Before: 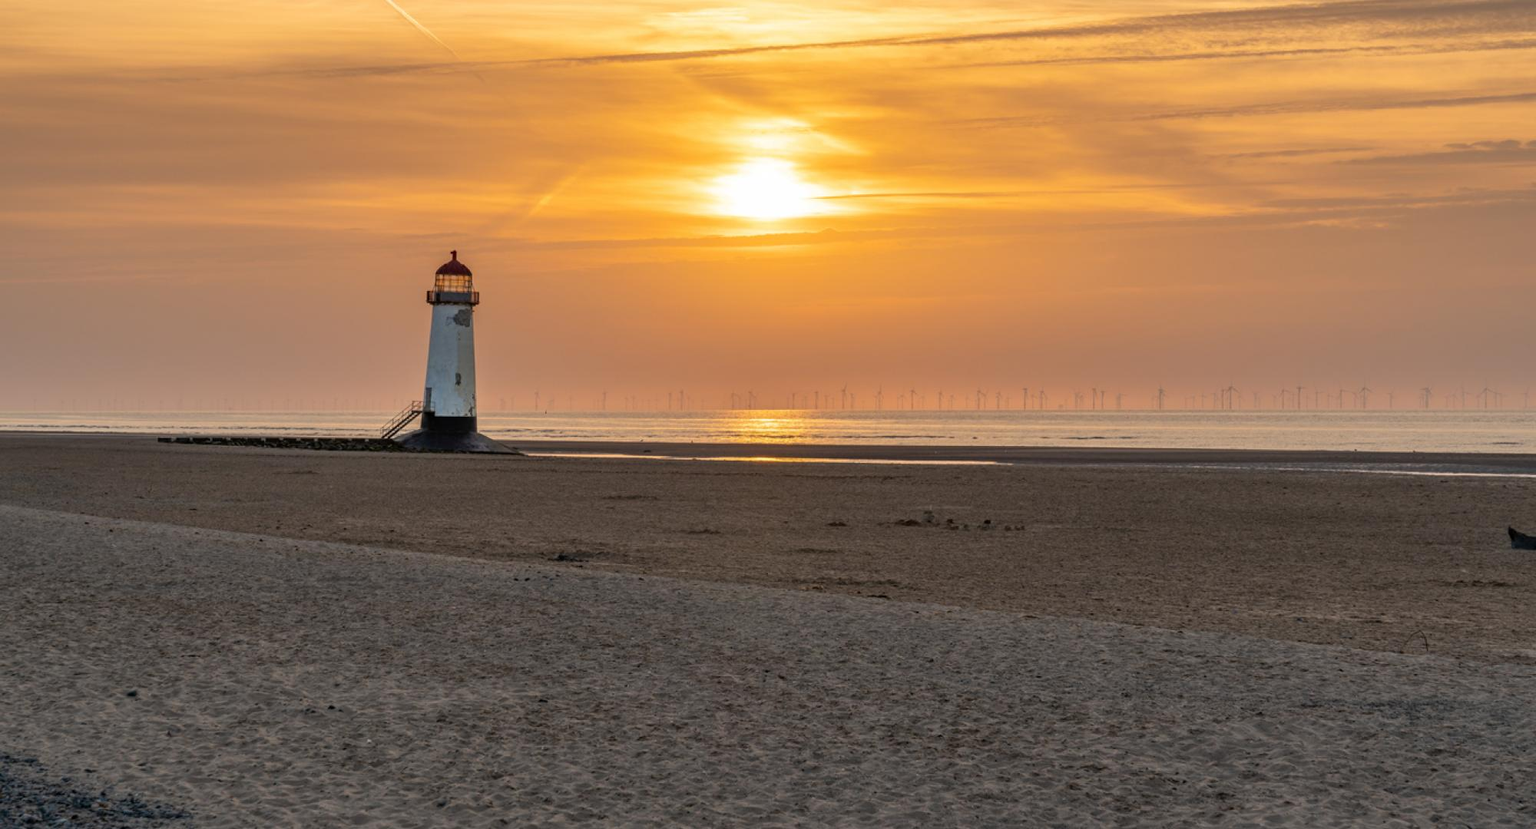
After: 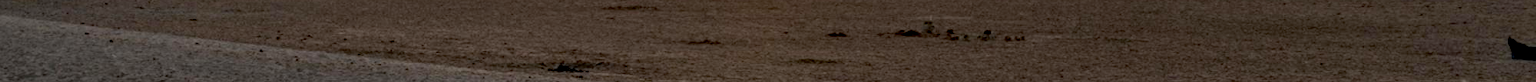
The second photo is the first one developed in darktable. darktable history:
crop and rotate: top 59.084%, bottom 30.916%
exposure: black level correction 0.016, exposure -0.009 EV, compensate highlight preservation false
